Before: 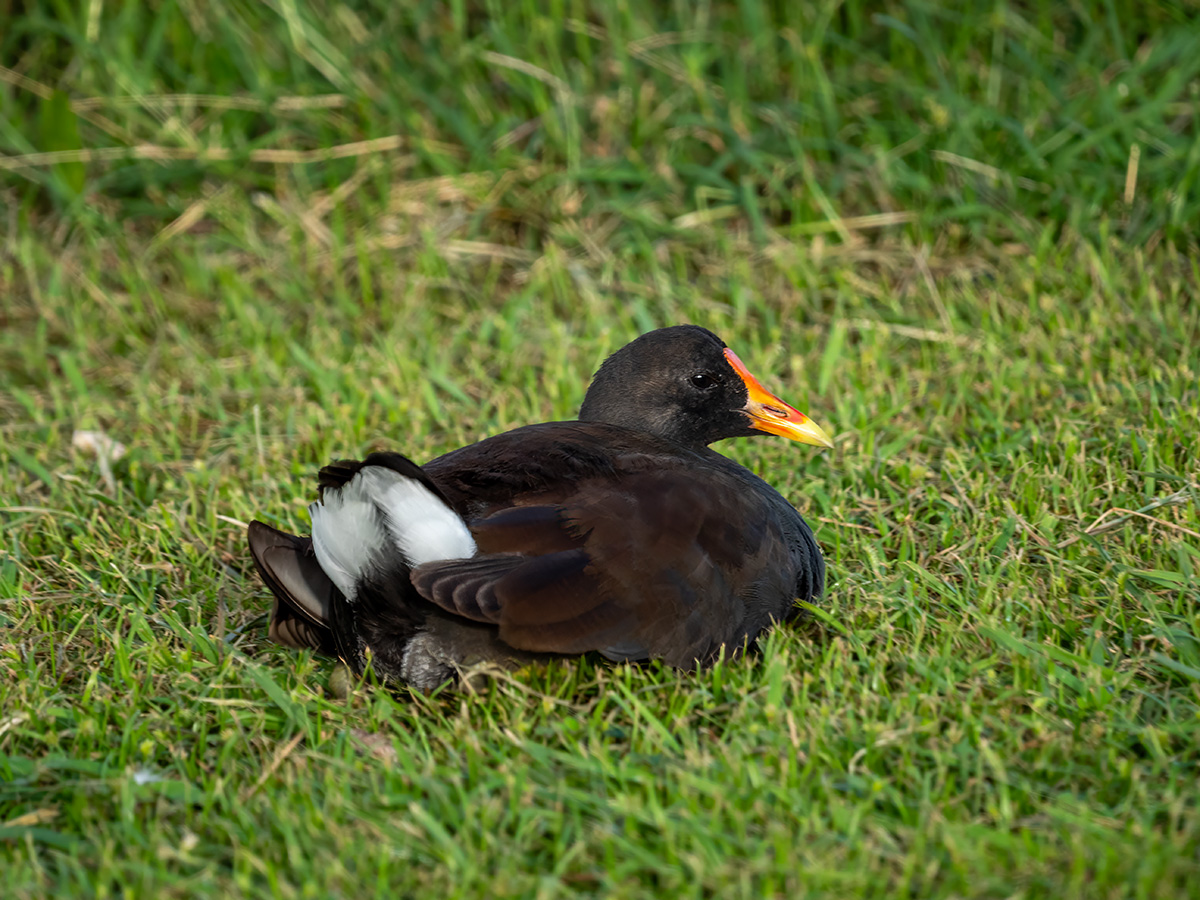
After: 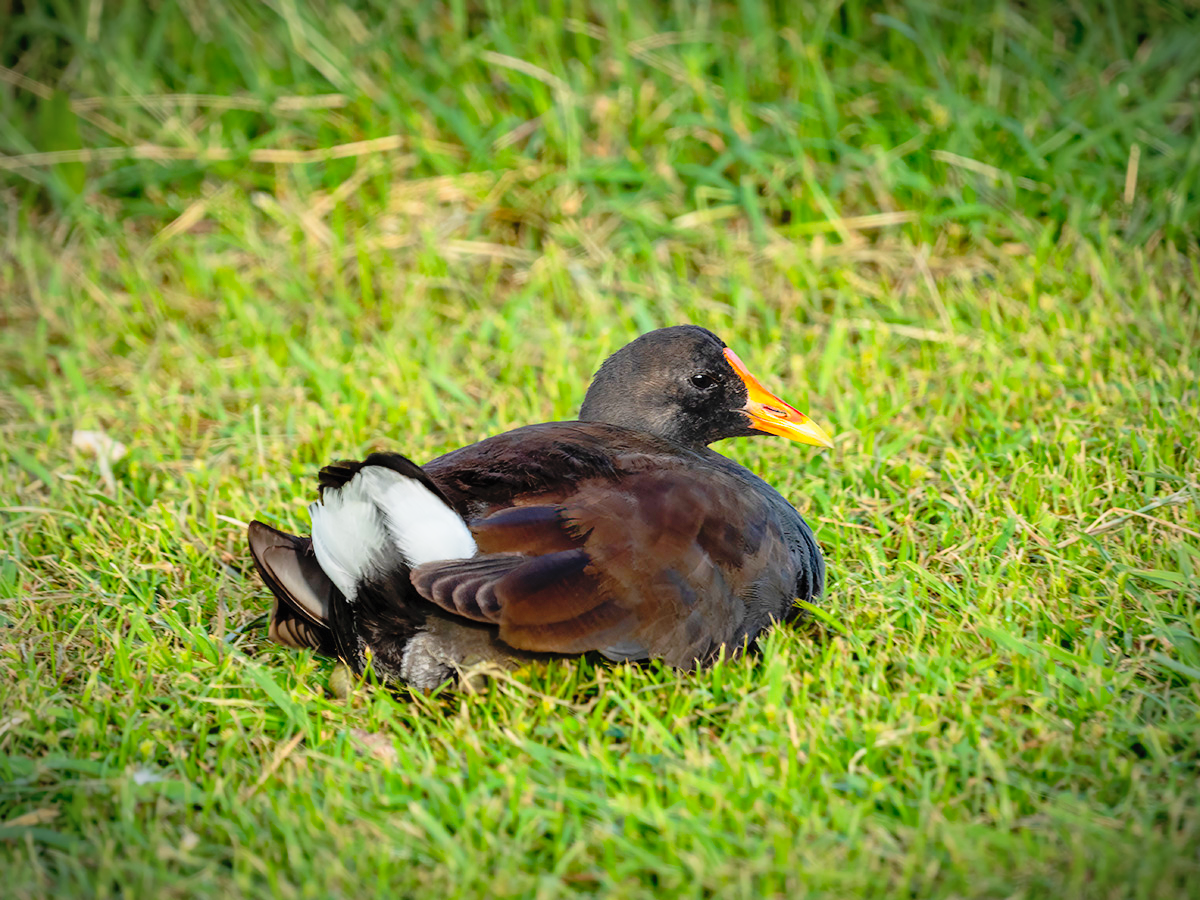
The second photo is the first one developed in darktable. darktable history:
tone curve: curves: ch0 [(0, 0.008) (0.107, 0.091) (0.278, 0.351) (0.457, 0.562) (0.628, 0.738) (0.839, 0.909) (0.998, 0.978)]; ch1 [(0, 0) (0.437, 0.408) (0.474, 0.479) (0.502, 0.5) (0.527, 0.519) (0.561, 0.575) (0.608, 0.665) (0.669, 0.748) (0.859, 0.899) (1, 1)]; ch2 [(0, 0) (0.33, 0.301) (0.421, 0.443) (0.473, 0.498) (0.502, 0.504) (0.522, 0.527) (0.549, 0.583) (0.644, 0.703) (1, 1)], preserve colors none
vignetting: brightness -0.578, saturation -0.263, automatic ratio true
contrast brightness saturation: contrast 0.069, brightness 0.177, saturation 0.408
